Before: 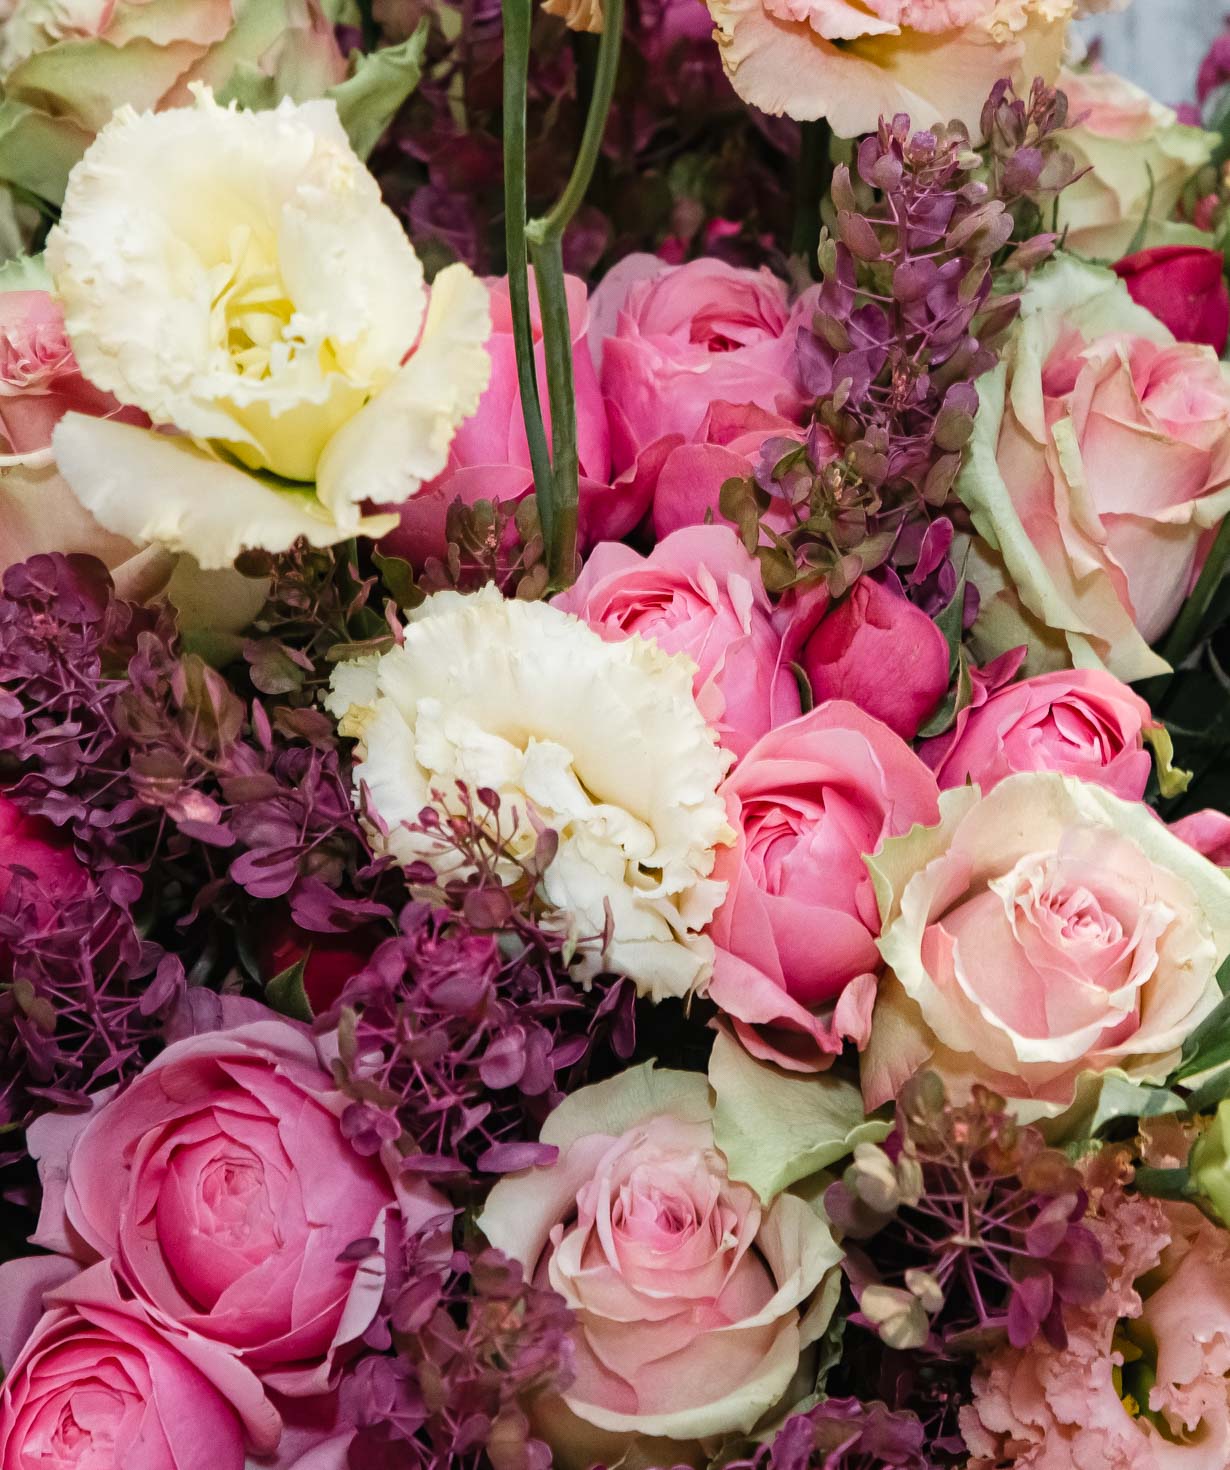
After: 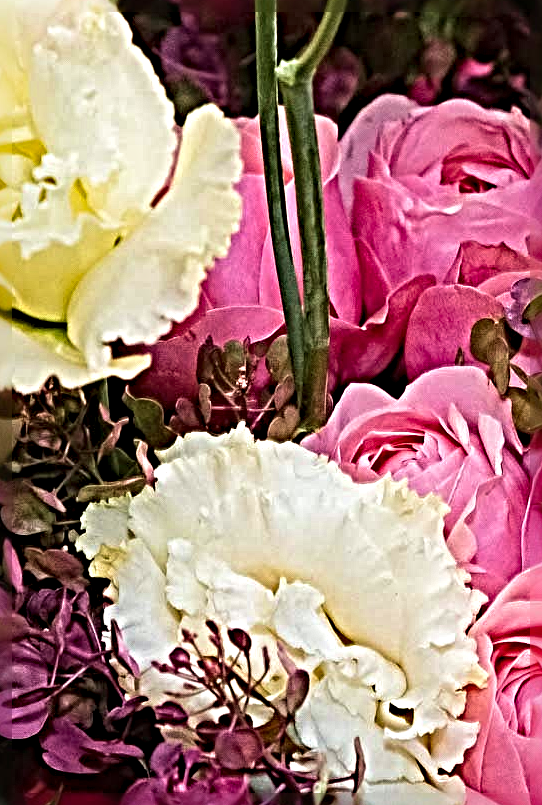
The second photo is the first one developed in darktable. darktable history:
crop: left 20.248%, top 10.86%, right 35.675%, bottom 34.321%
velvia: on, module defaults
haze removal: compatibility mode true, adaptive false
sharpen: radius 6.3, amount 1.8, threshold 0
